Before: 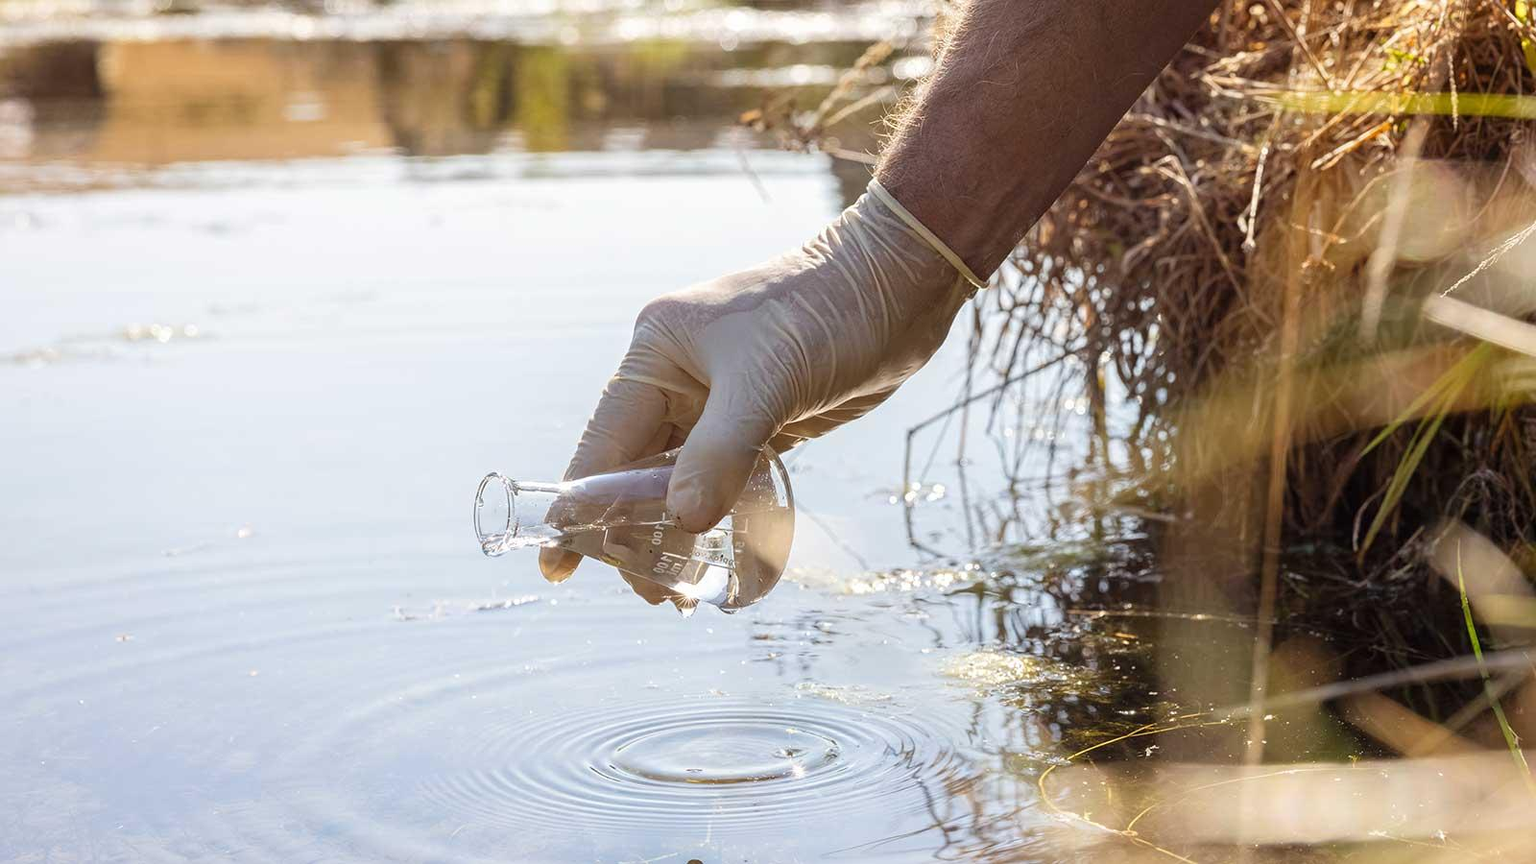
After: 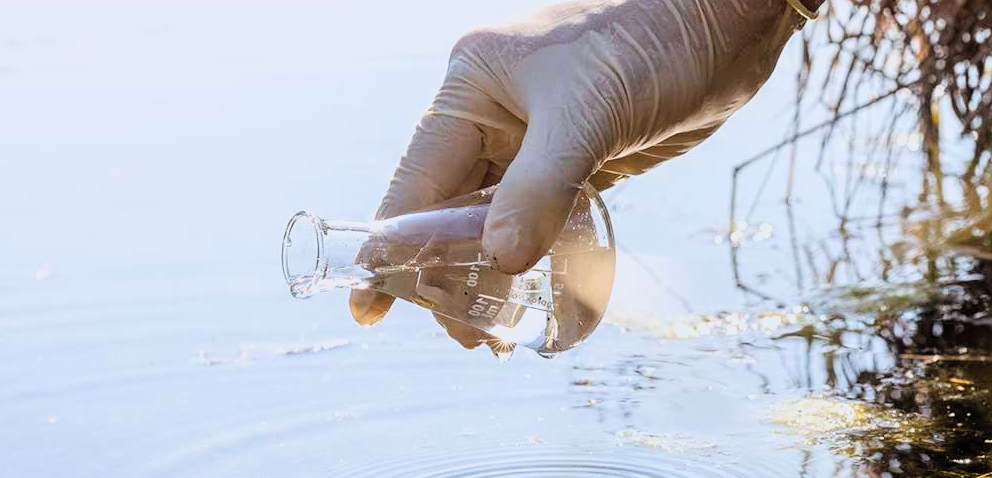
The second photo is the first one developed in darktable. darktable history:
filmic rgb: black relative exposure -4 EV, white relative exposure 3 EV, hardness 3.02, contrast 1.5
crop: left 13.312%, top 31.28%, right 24.627%, bottom 15.582%
exposure: exposure 0.207 EV, compensate highlight preservation false
color correction: highlights a* -0.137, highlights b* -5.91, shadows a* -0.137, shadows b* -0.137
lowpass: radius 0.1, contrast 0.85, saturation 1.1, unbound 0
color balance rgb: perceptual saturation grading › global saturation 10%, global vibrance 10%
